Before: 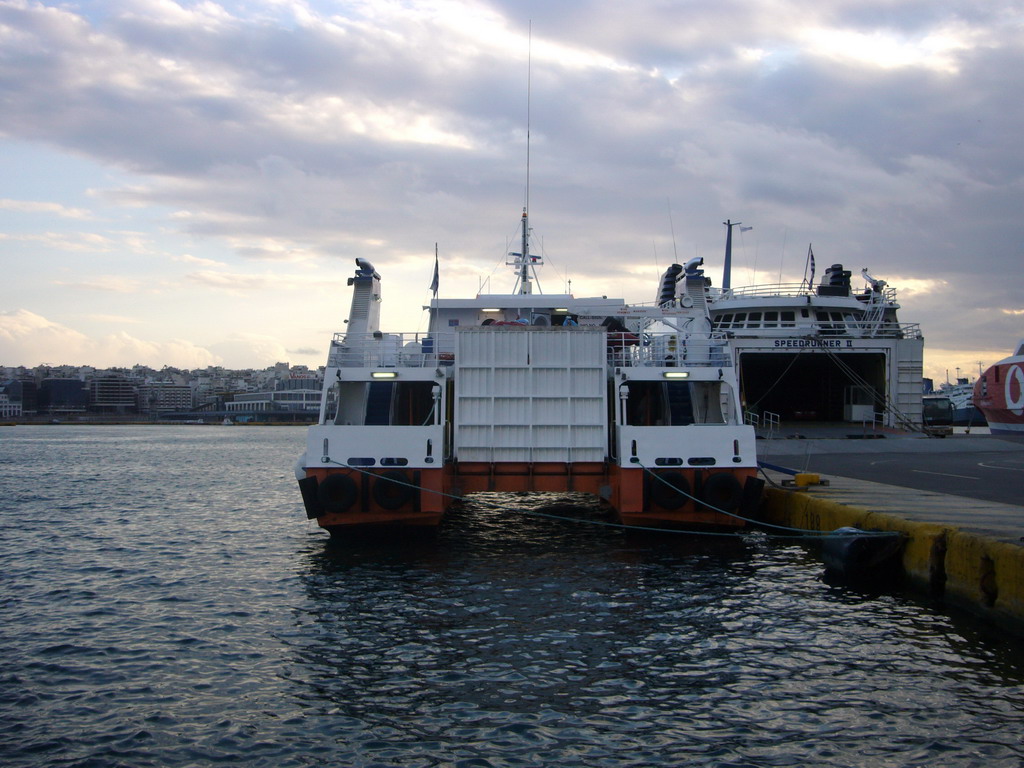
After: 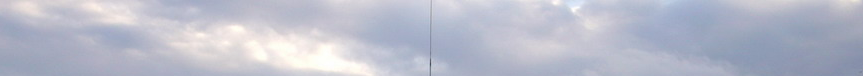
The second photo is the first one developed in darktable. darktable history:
levels: levels [0, 0.51, 1]
crop and rotate: left 9.644%, top 9.491%, right 6.021%, bottom 80.509%
